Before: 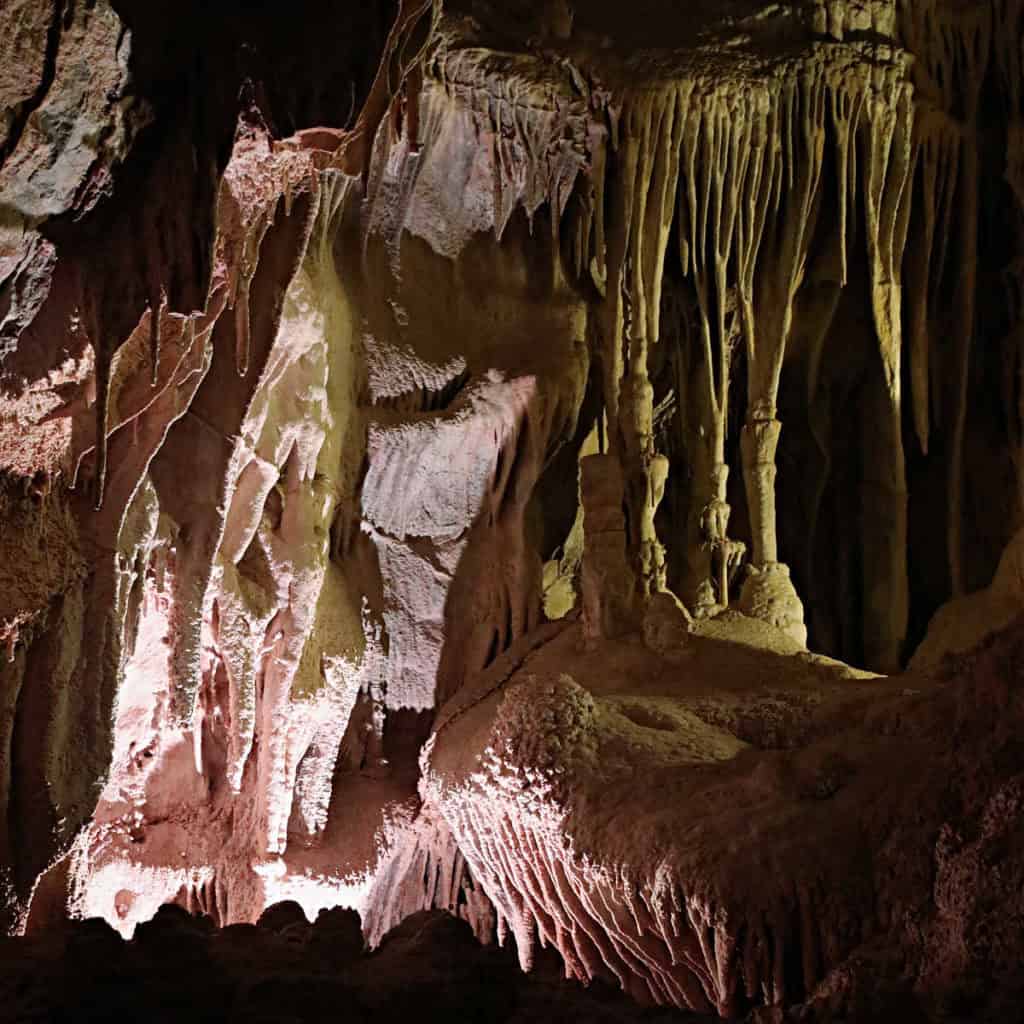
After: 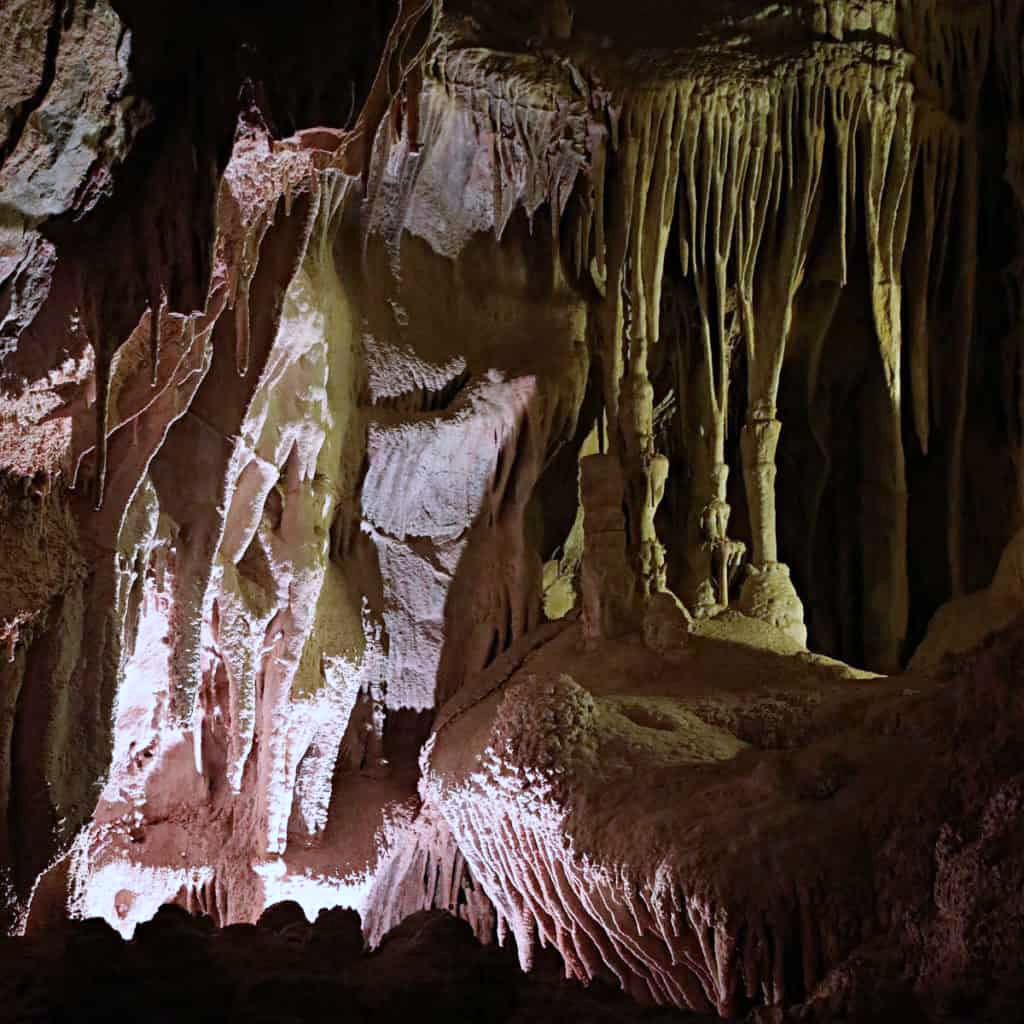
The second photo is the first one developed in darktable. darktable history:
white balance: red 0.931, blue 1.11
rotate and perspective: automatic cropping original format, crop left 0, crop top 0
